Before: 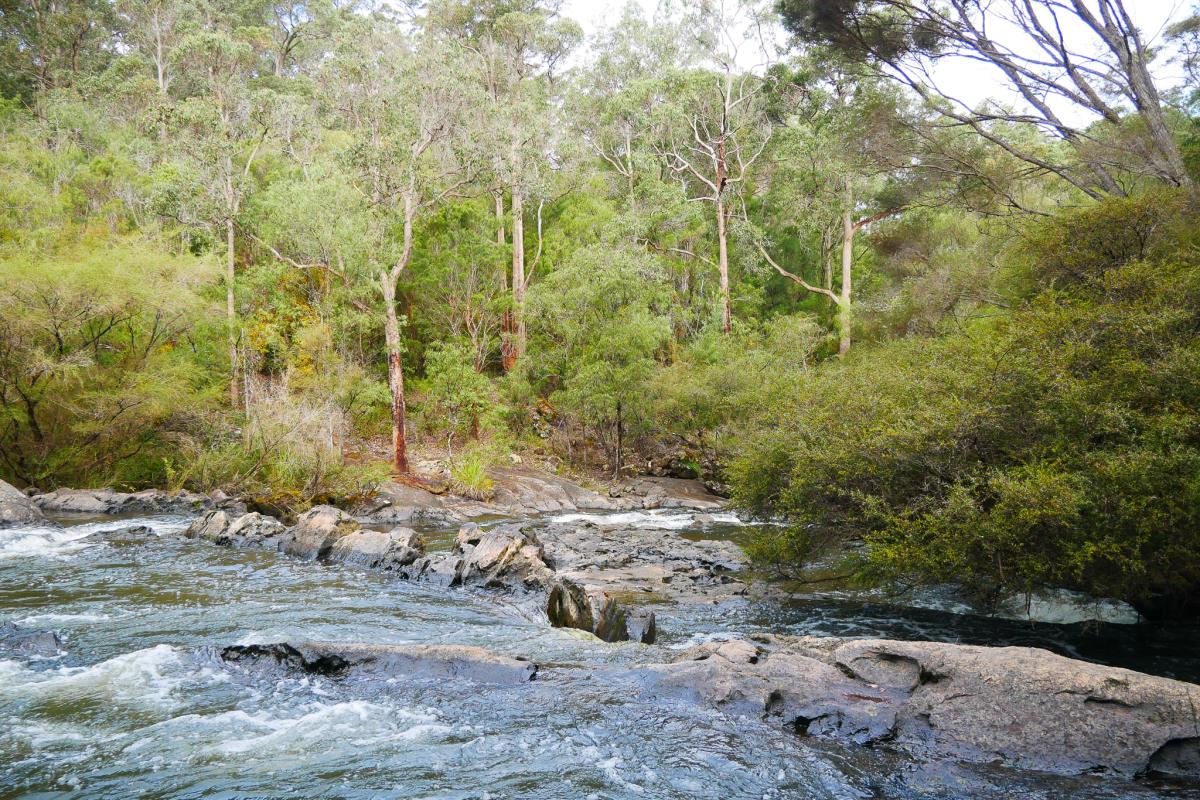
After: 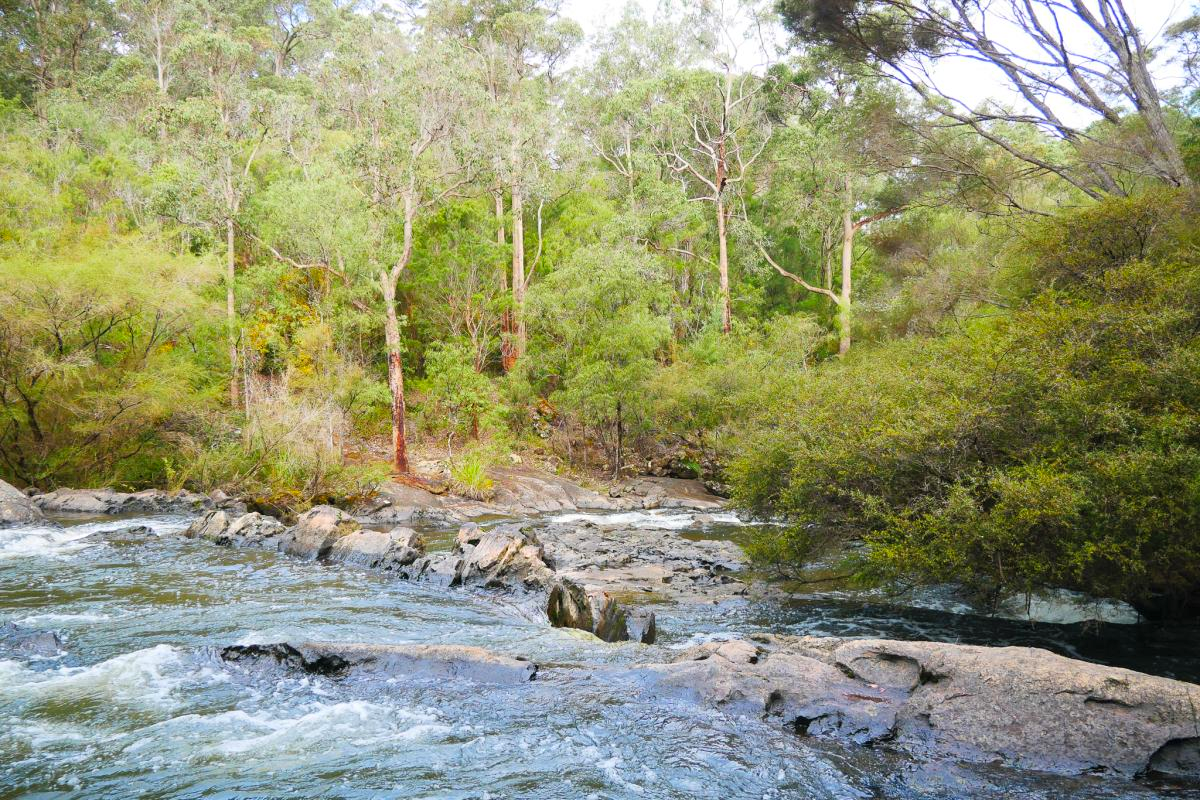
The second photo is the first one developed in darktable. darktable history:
contrast brightness saturation: contrast 0.071, brightness 0.084, saturation 0.183
